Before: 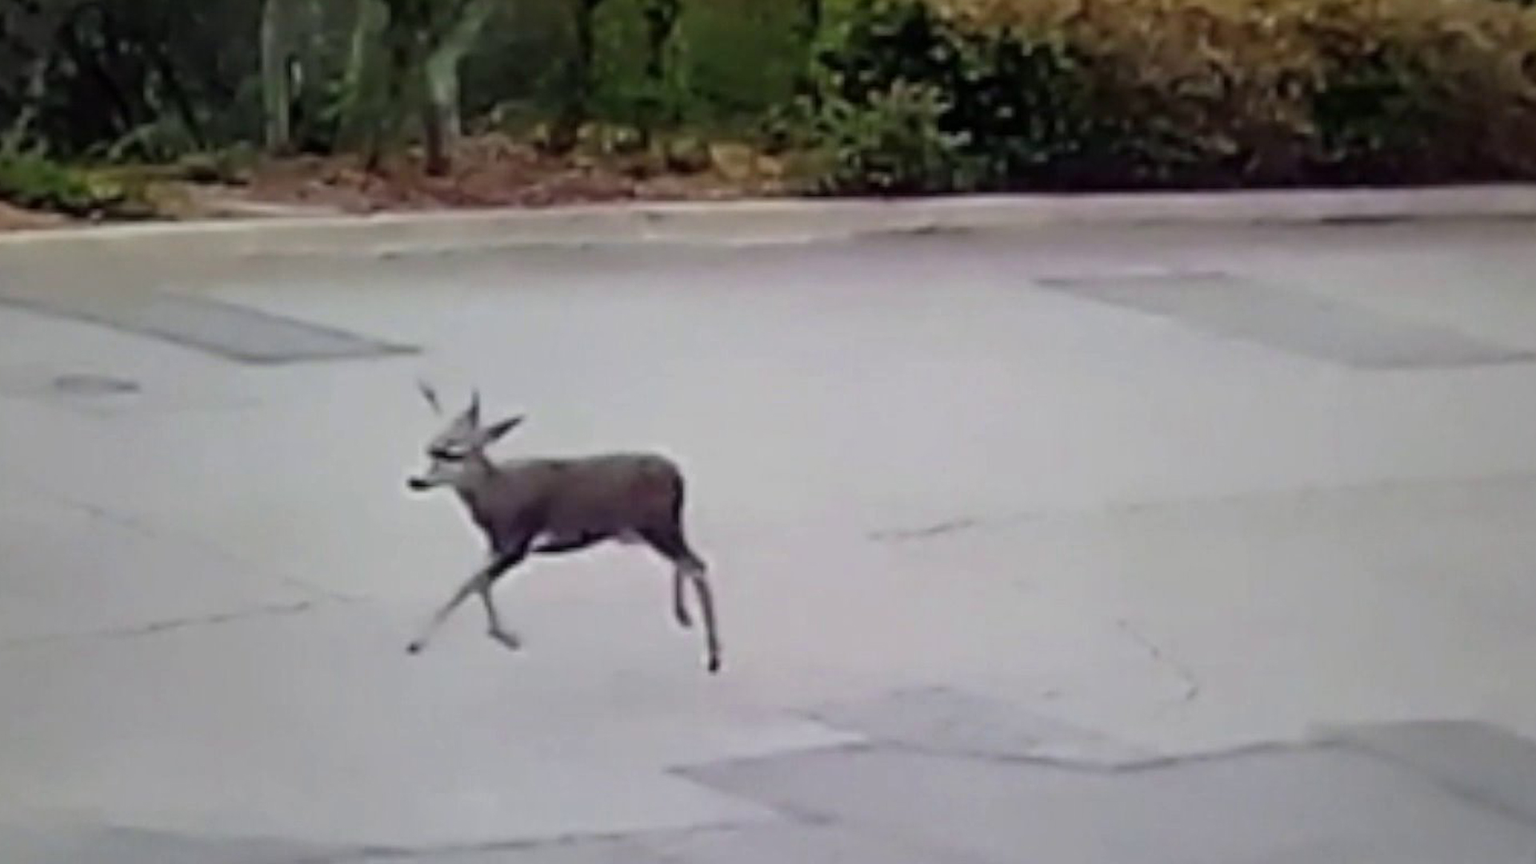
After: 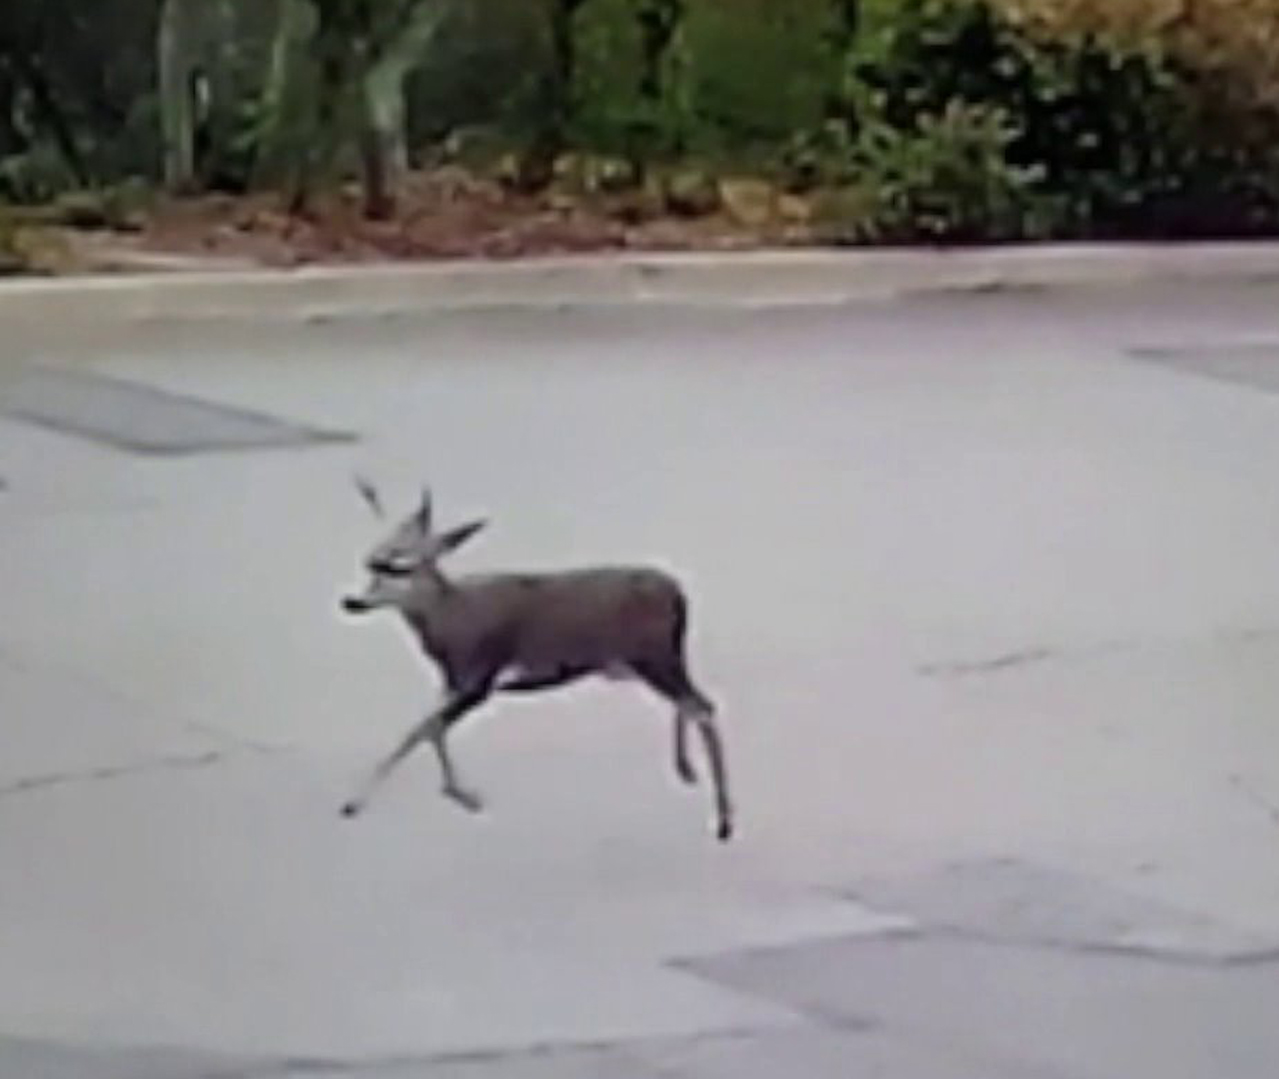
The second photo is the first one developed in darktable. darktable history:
crop and rotate: left 8.786%, right 24.548%
tone equalizer: on, module defaults
